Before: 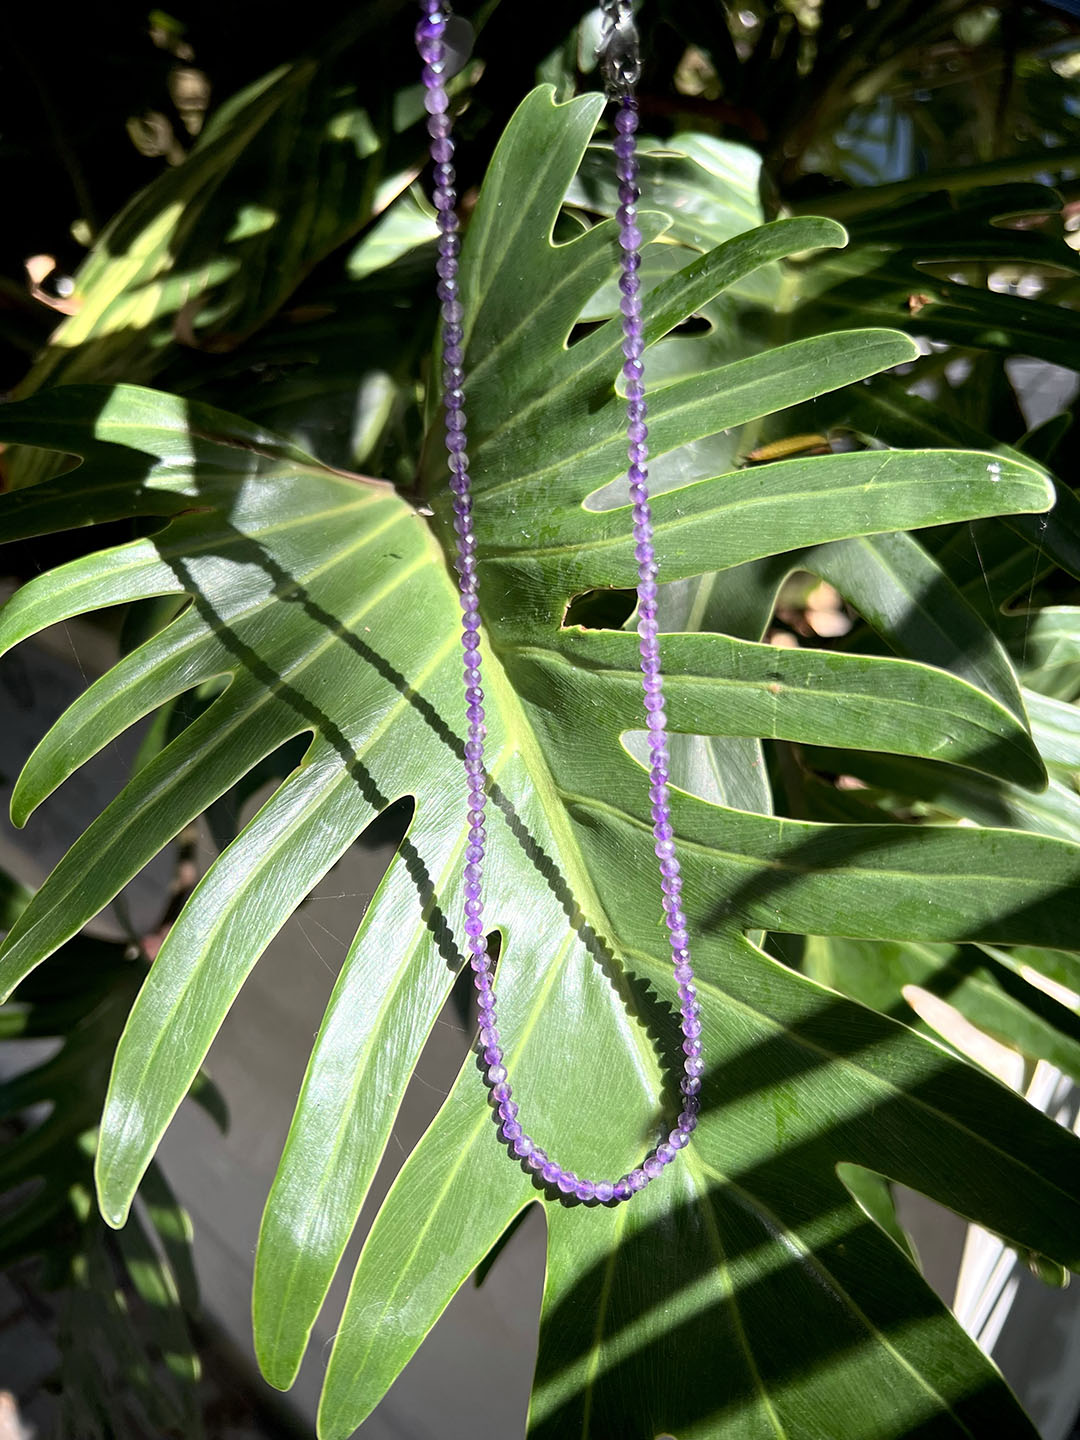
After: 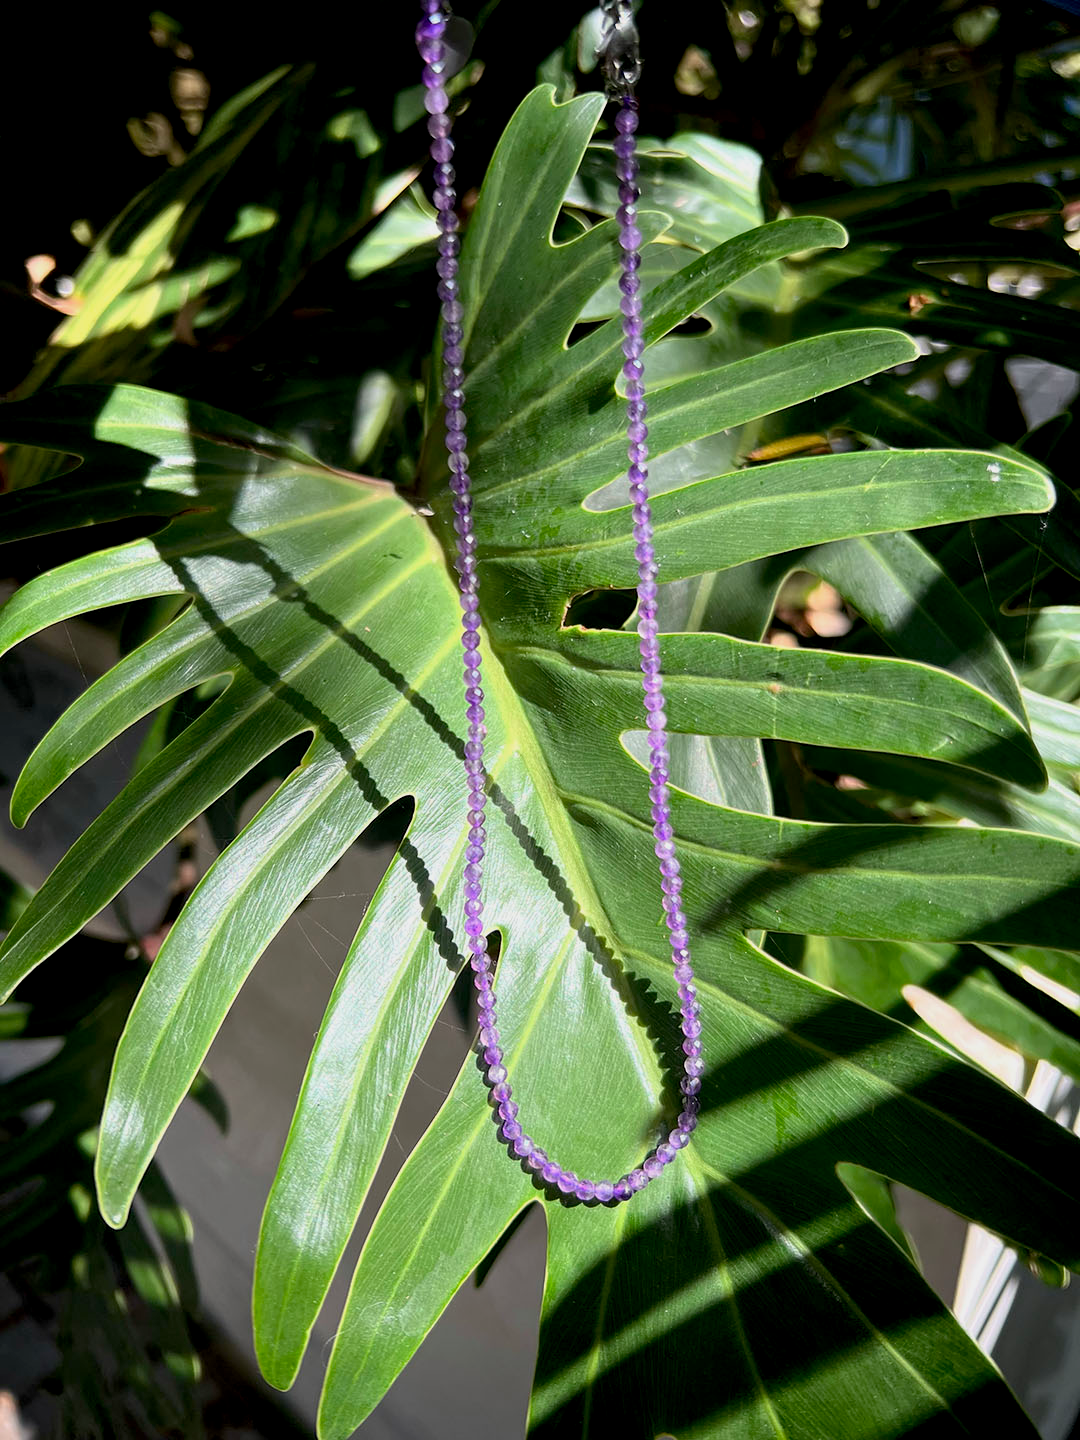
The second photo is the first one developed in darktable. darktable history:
exposure: black level correction 0.006, exposure -0.226 EV, compensate exposure bias true, compensate highlight preservation false
